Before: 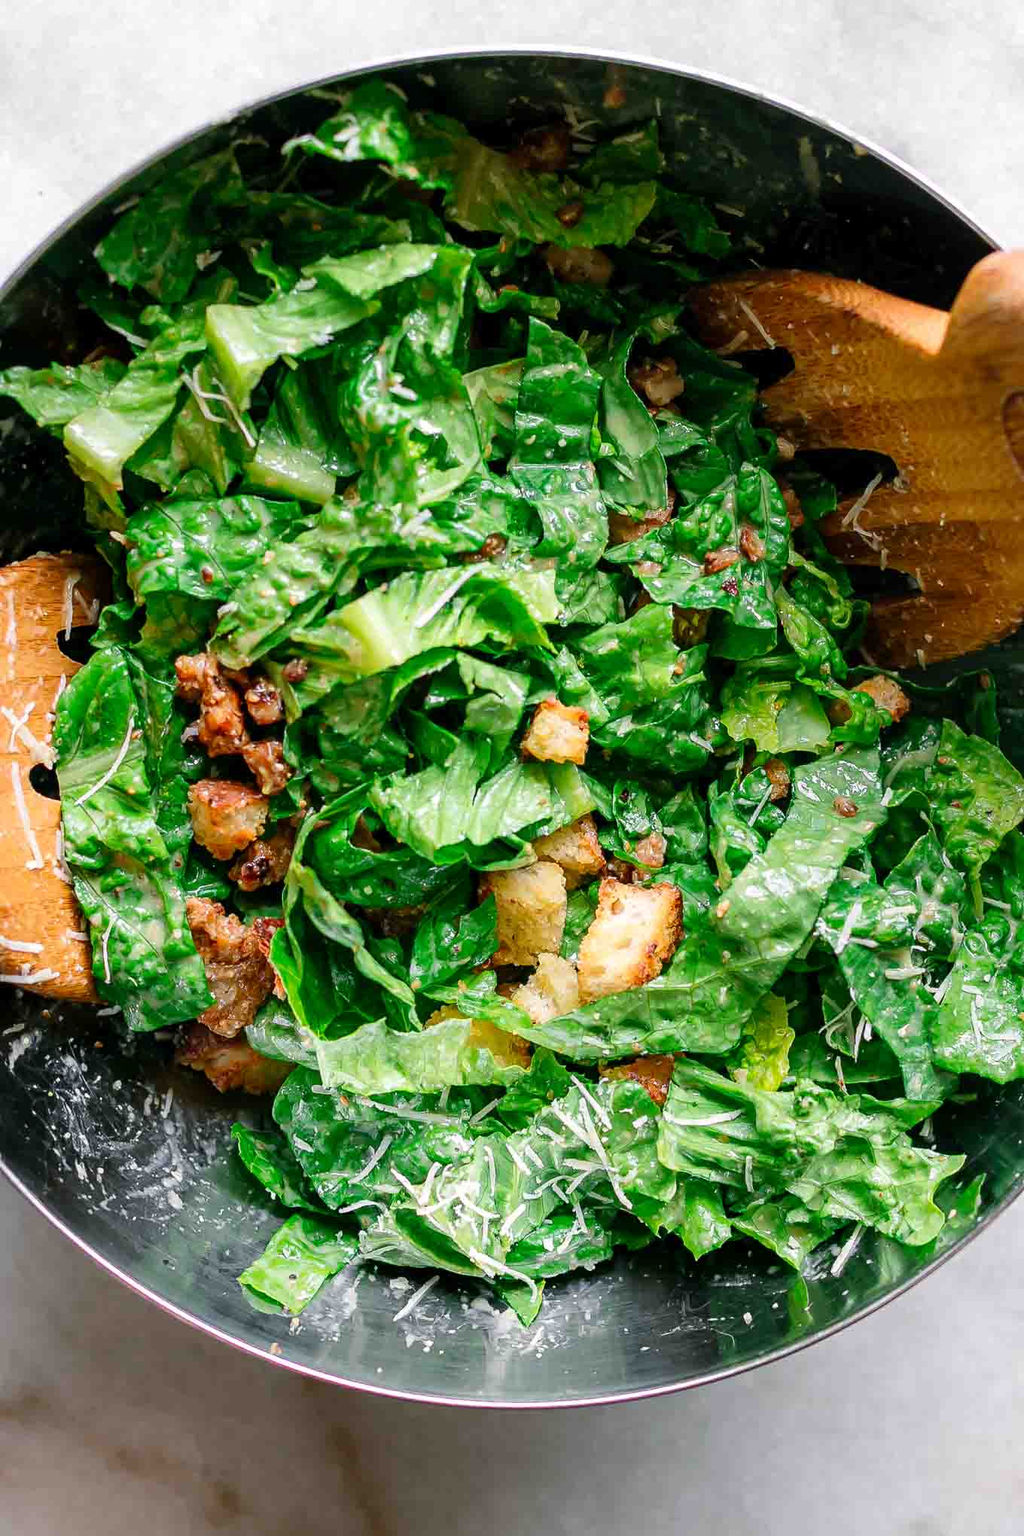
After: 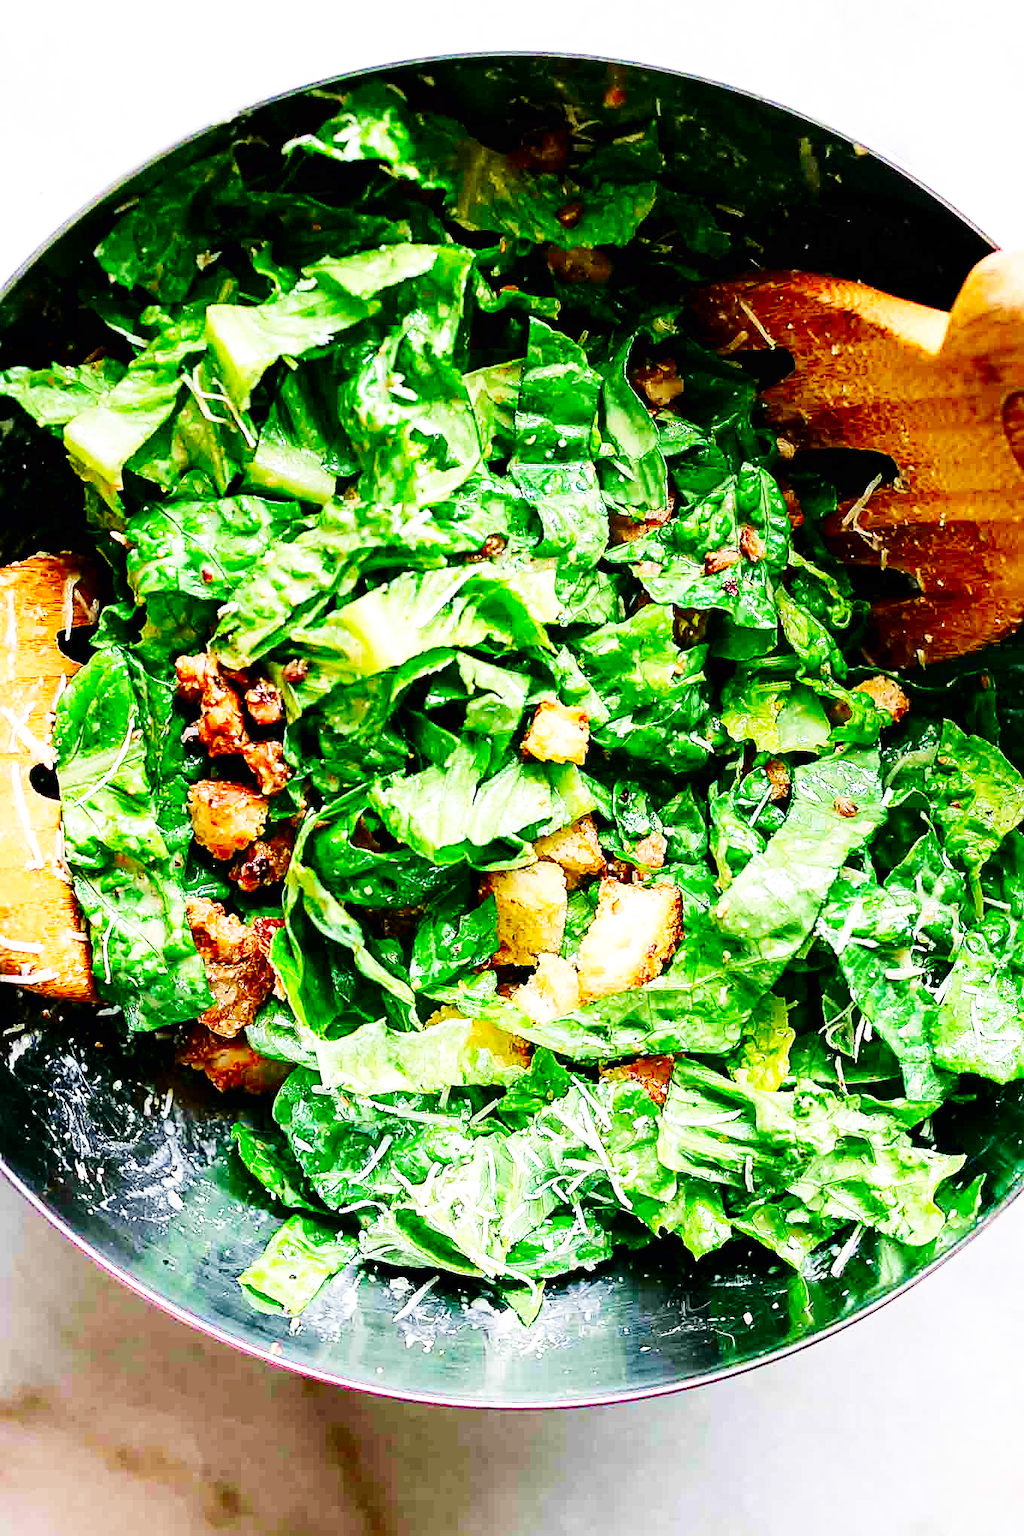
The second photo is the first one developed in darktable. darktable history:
contrast brightness saturation: contrast 0.12, brightness -0.117, saturation 0.202
base curve: curves: ch0 [(0, 0.003) (0.001, 0.002) (0.006, 0.004) (0.02, 0.022) (0.048, 0.086) (0.094, 0.234) (0.162, 0.431) (0.258, 0.629) (0.385, 0.8) (0.548, 0.918) (0.751, 0.988) (1, 1)], preserve colors none
velvia: strength 45.29%
sharpen: on, module defaults
